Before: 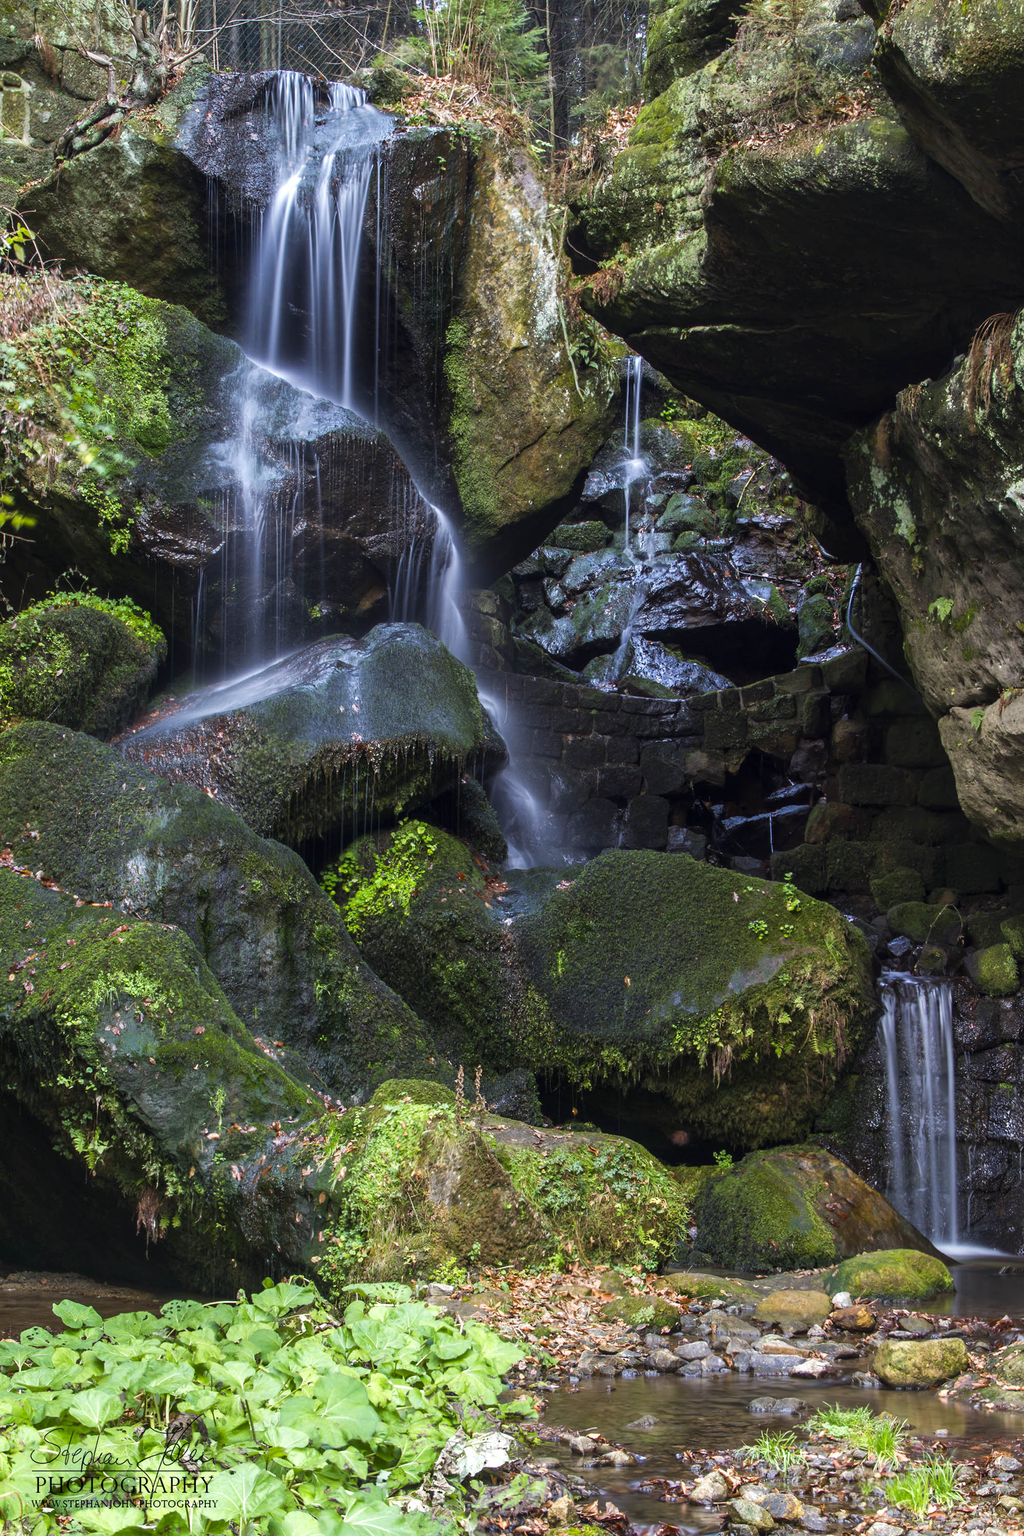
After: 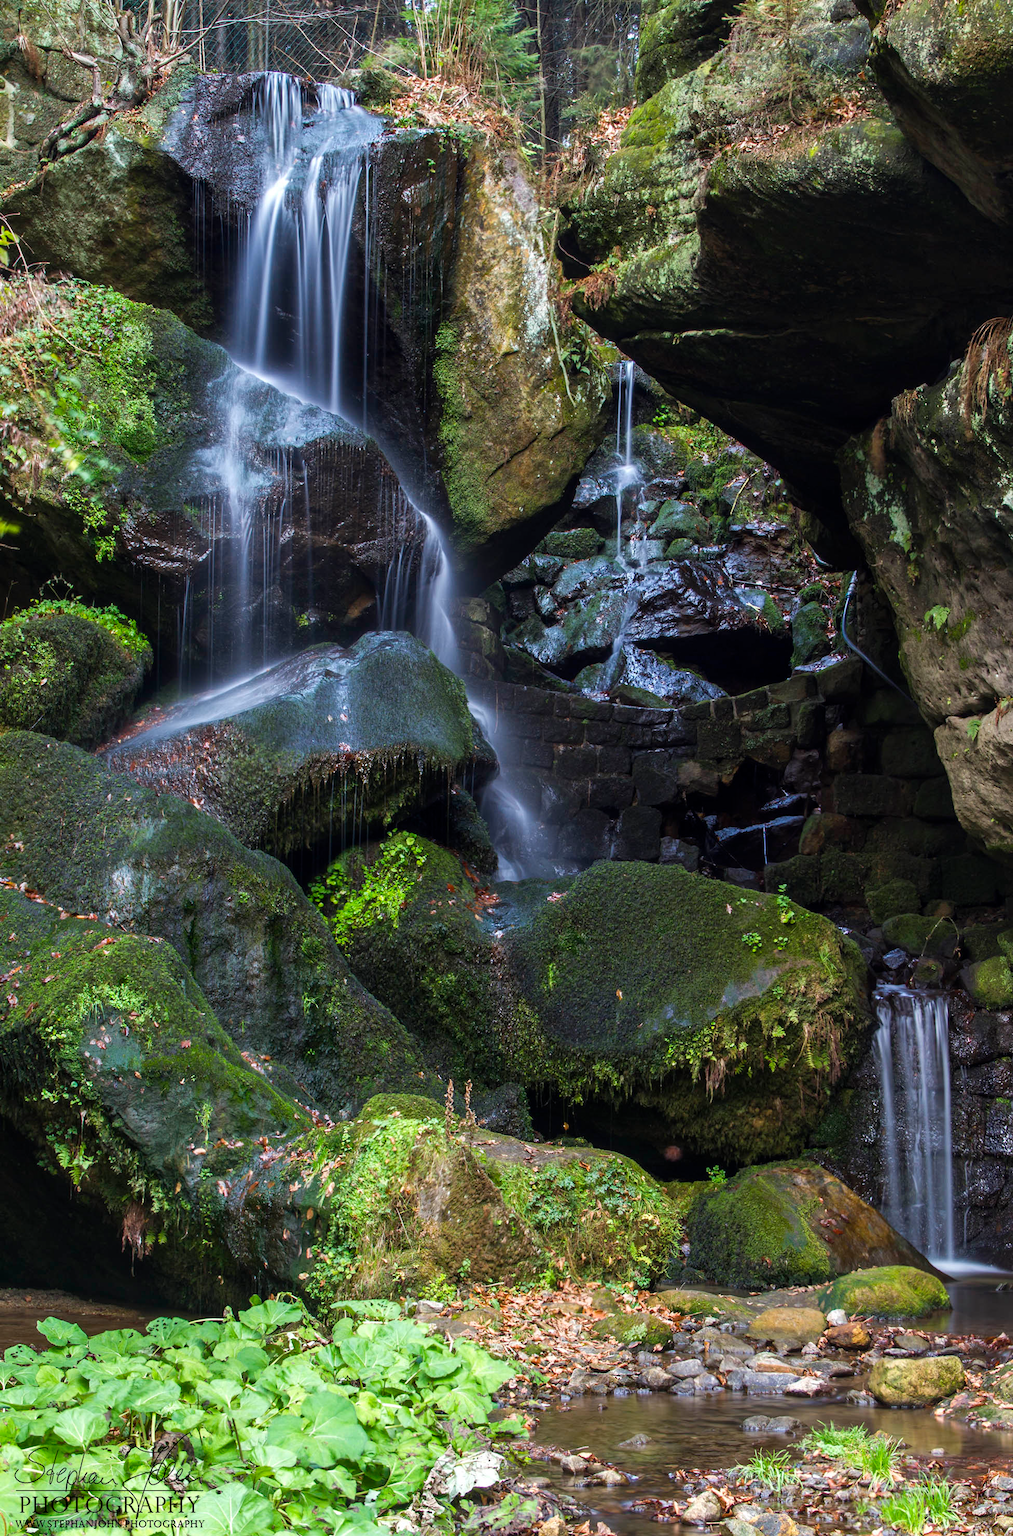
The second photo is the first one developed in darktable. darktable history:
crop and rotate: left 1.619%, right 0.638%, bottom 1.282%
